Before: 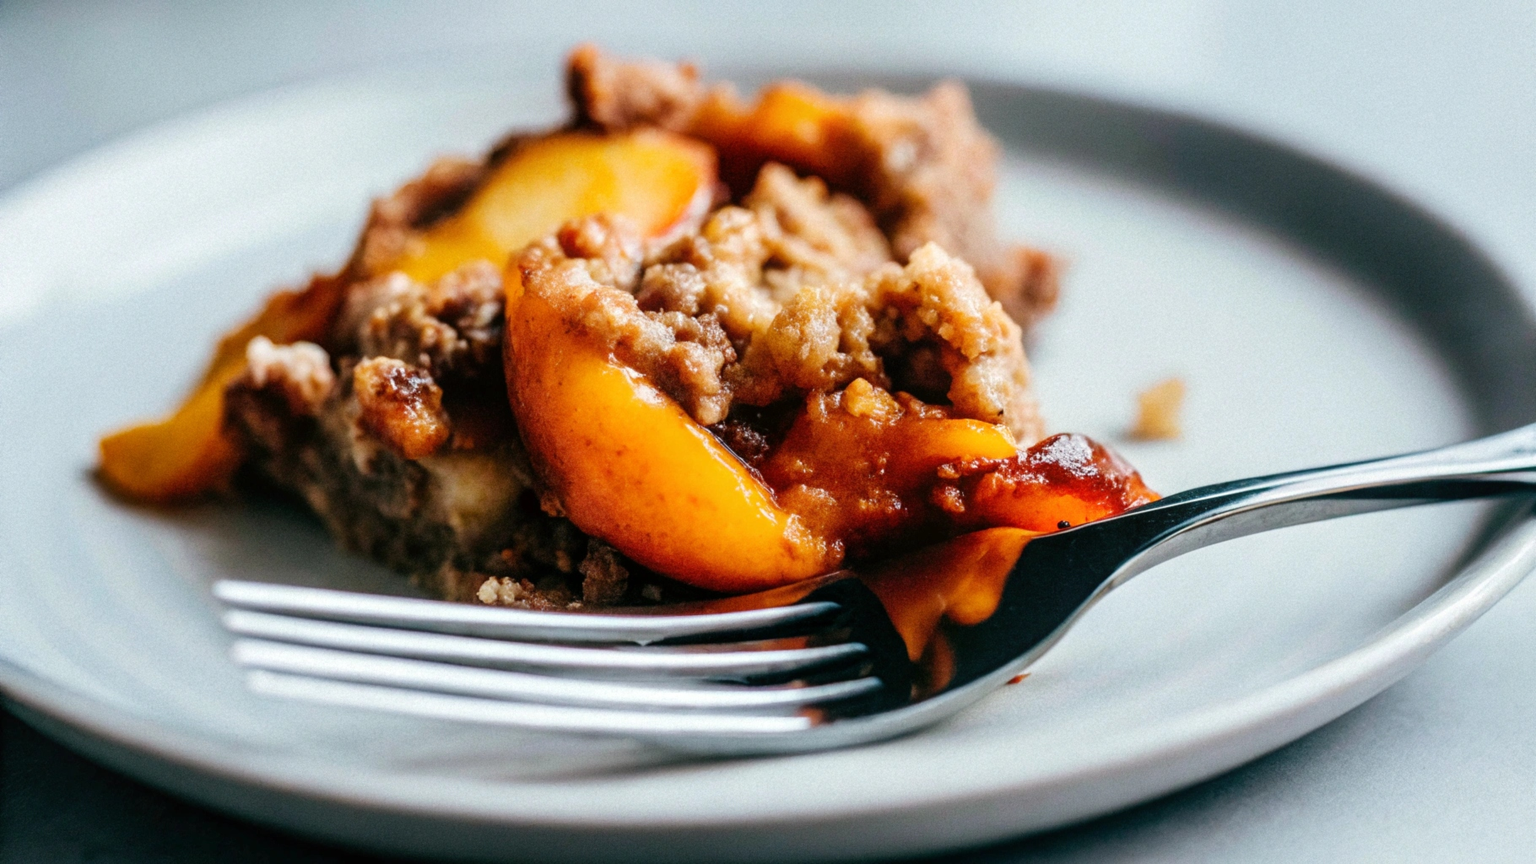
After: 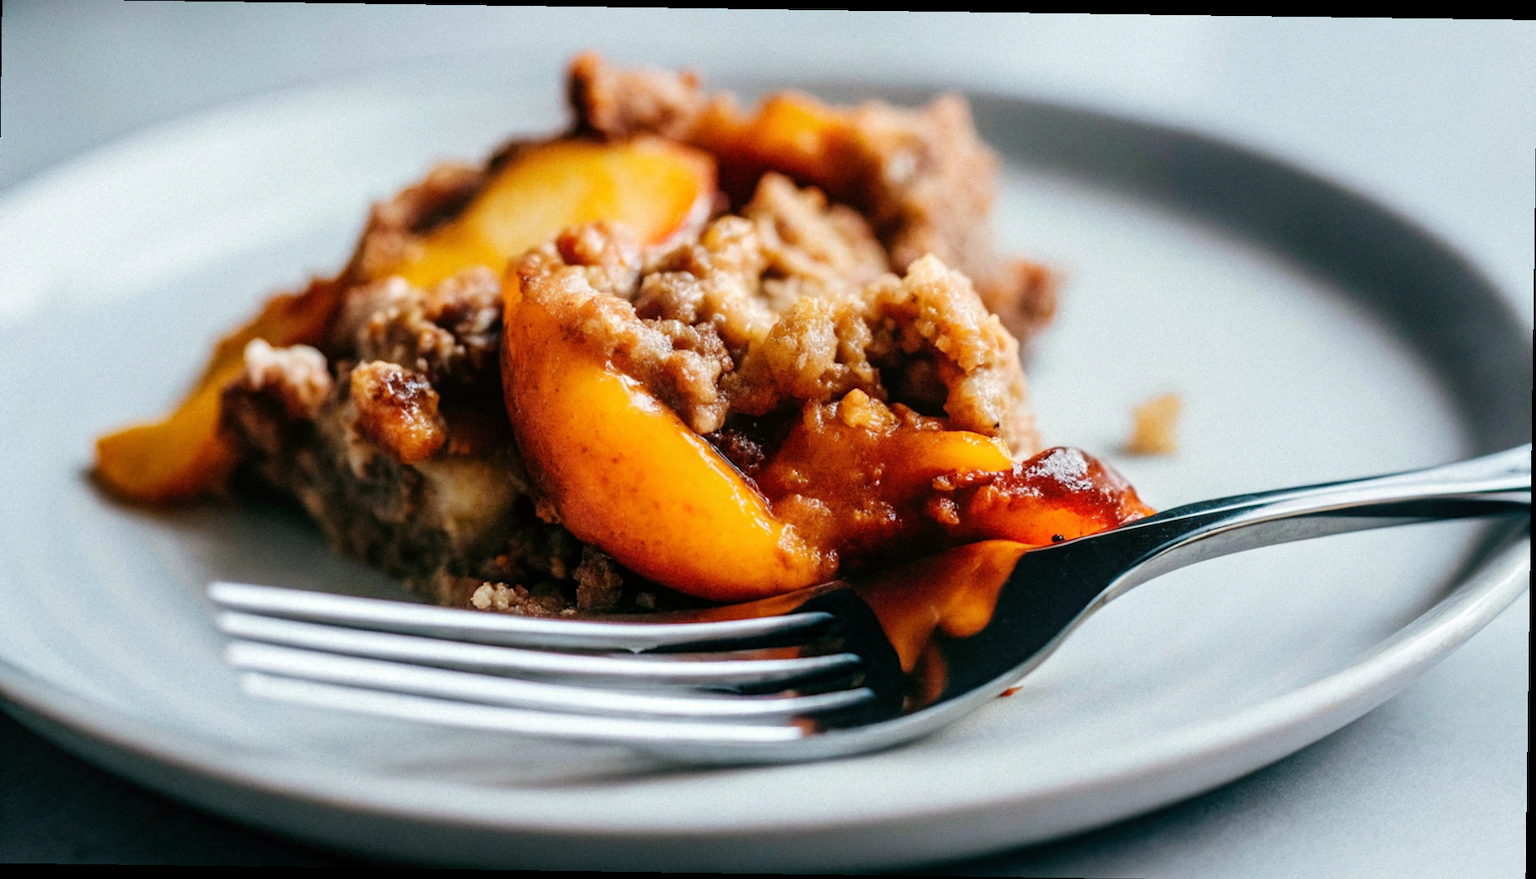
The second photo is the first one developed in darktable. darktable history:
crop and rotate: left 0.614%, top 0.179%, bottom 0.309%
rotate and perspective: rotation 0.8°, automatic cropping off
